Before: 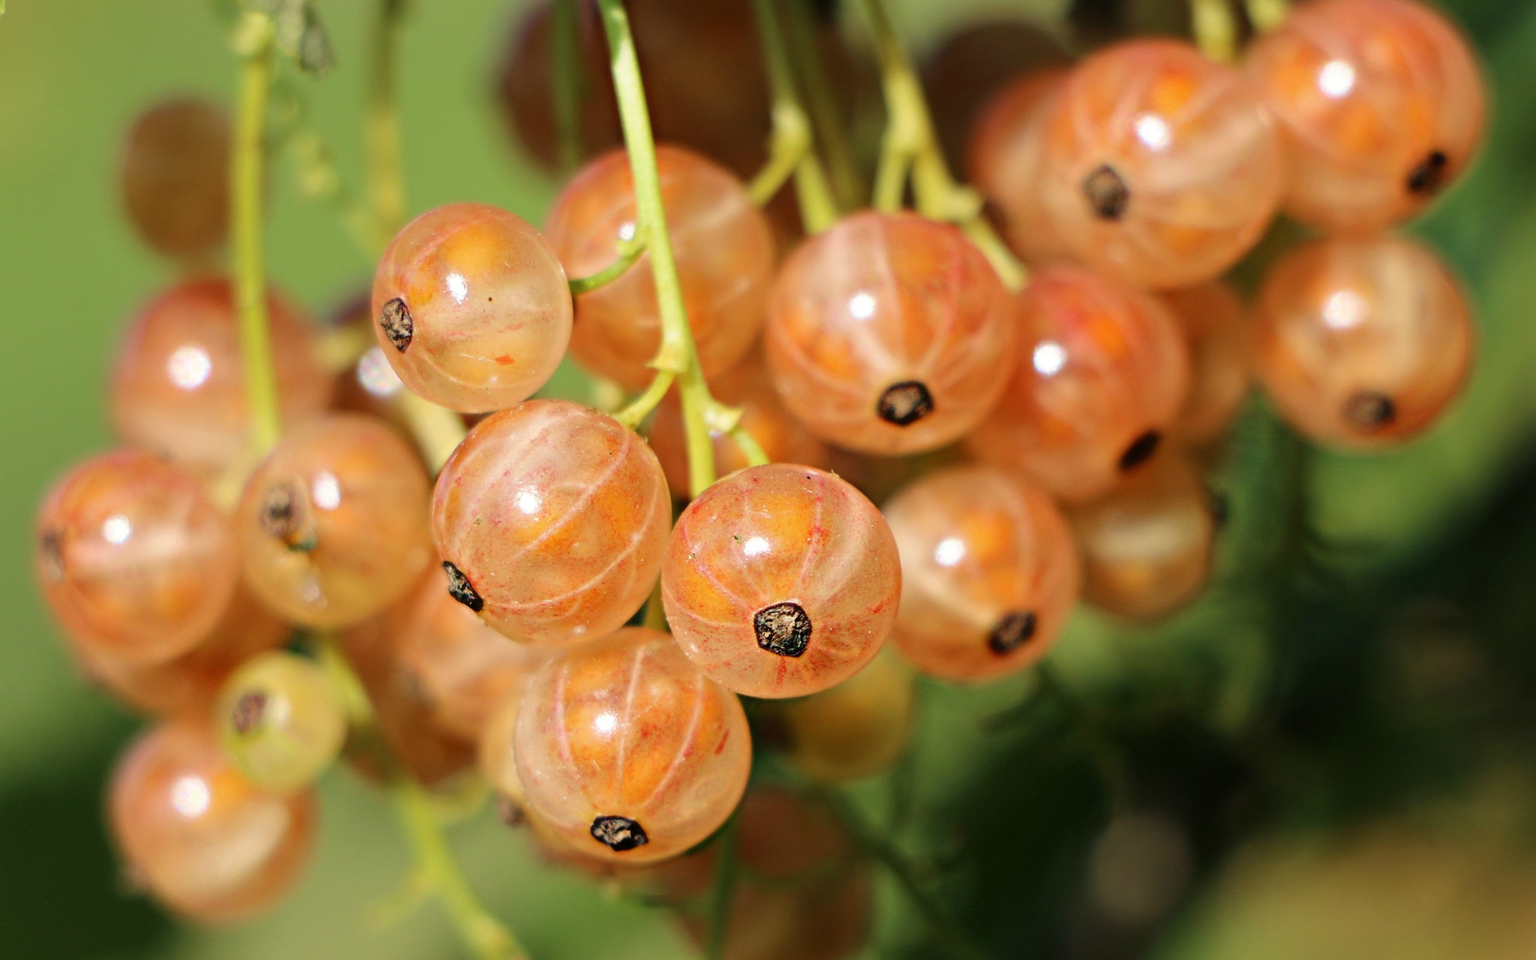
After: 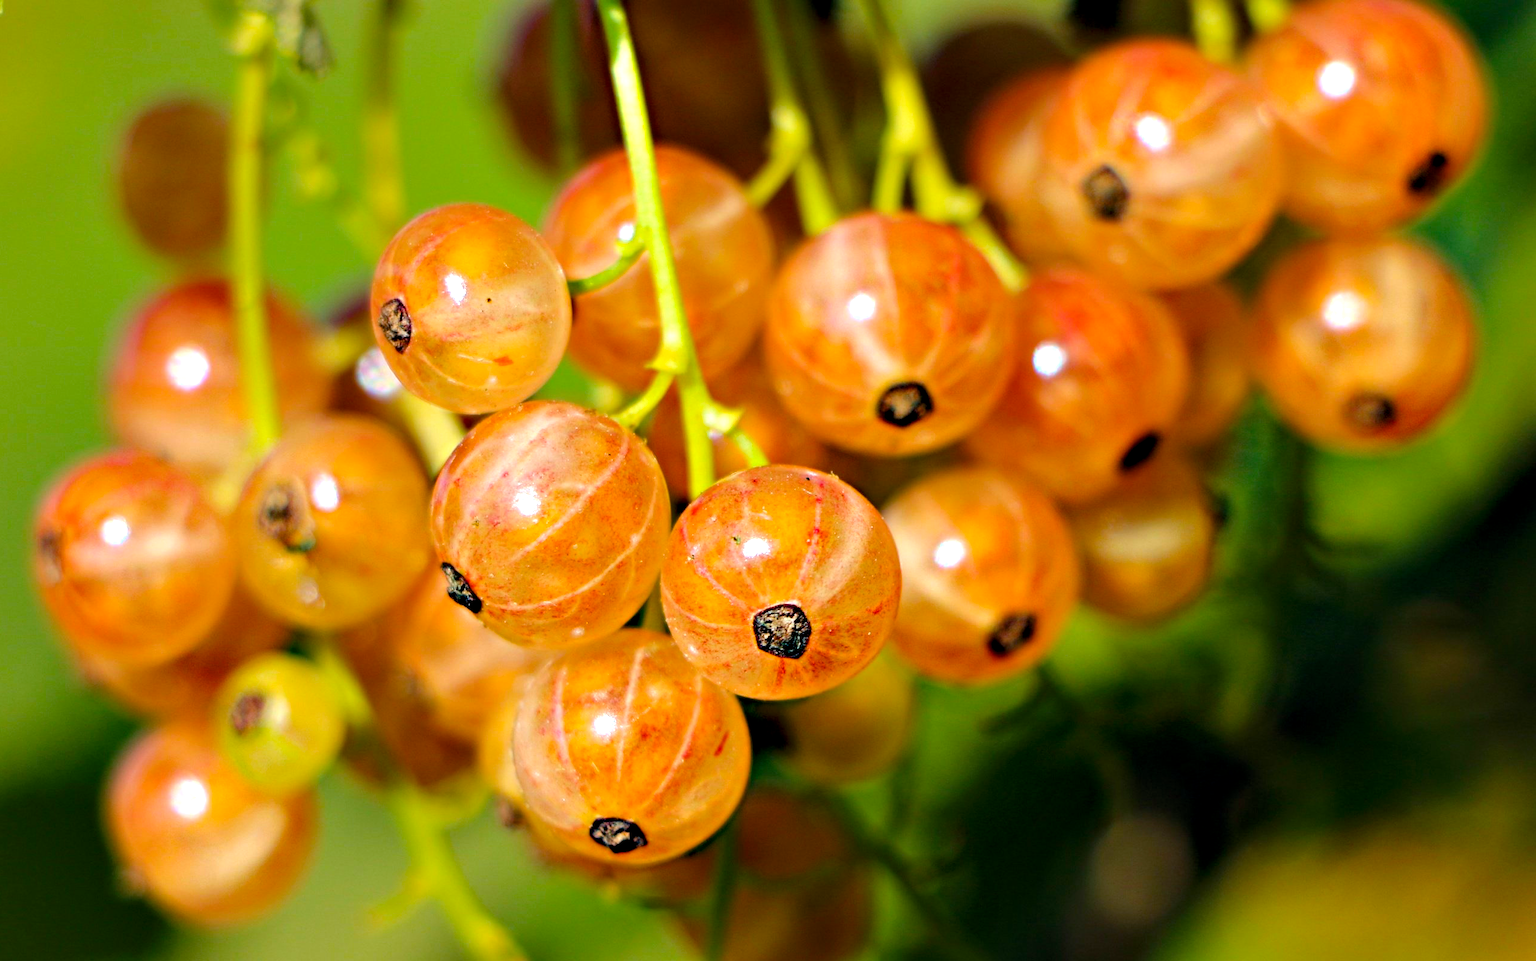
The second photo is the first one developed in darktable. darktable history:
contrast equalizer: octaves 7, y [[0.528, 0.548, 0.563, 0.562, 0.546, 0.526], [0.55 ×6], [0 ×6], [0 ×6], [0 ×6]]
crop and rotate: left 0.162%, bottom 0.003%
haze removal: strength 0.257, distance 0.245, adaptive false
tone equalizer: -8 EV -0.442 EV, -7 EV -0.382 EV, -6 EV -0.303 EV, -5 EV -0.251 EV, -3 EV 0.229 EV, -2 EV 0.352 EV, -1 EV 0.373 EV, +0 EV 0.441 EV
color balance rgb: power › luminance -3.846%, power › hue 139.66°, perceptual saturation grading › global saturation 25.571%, contrast -10.18%
